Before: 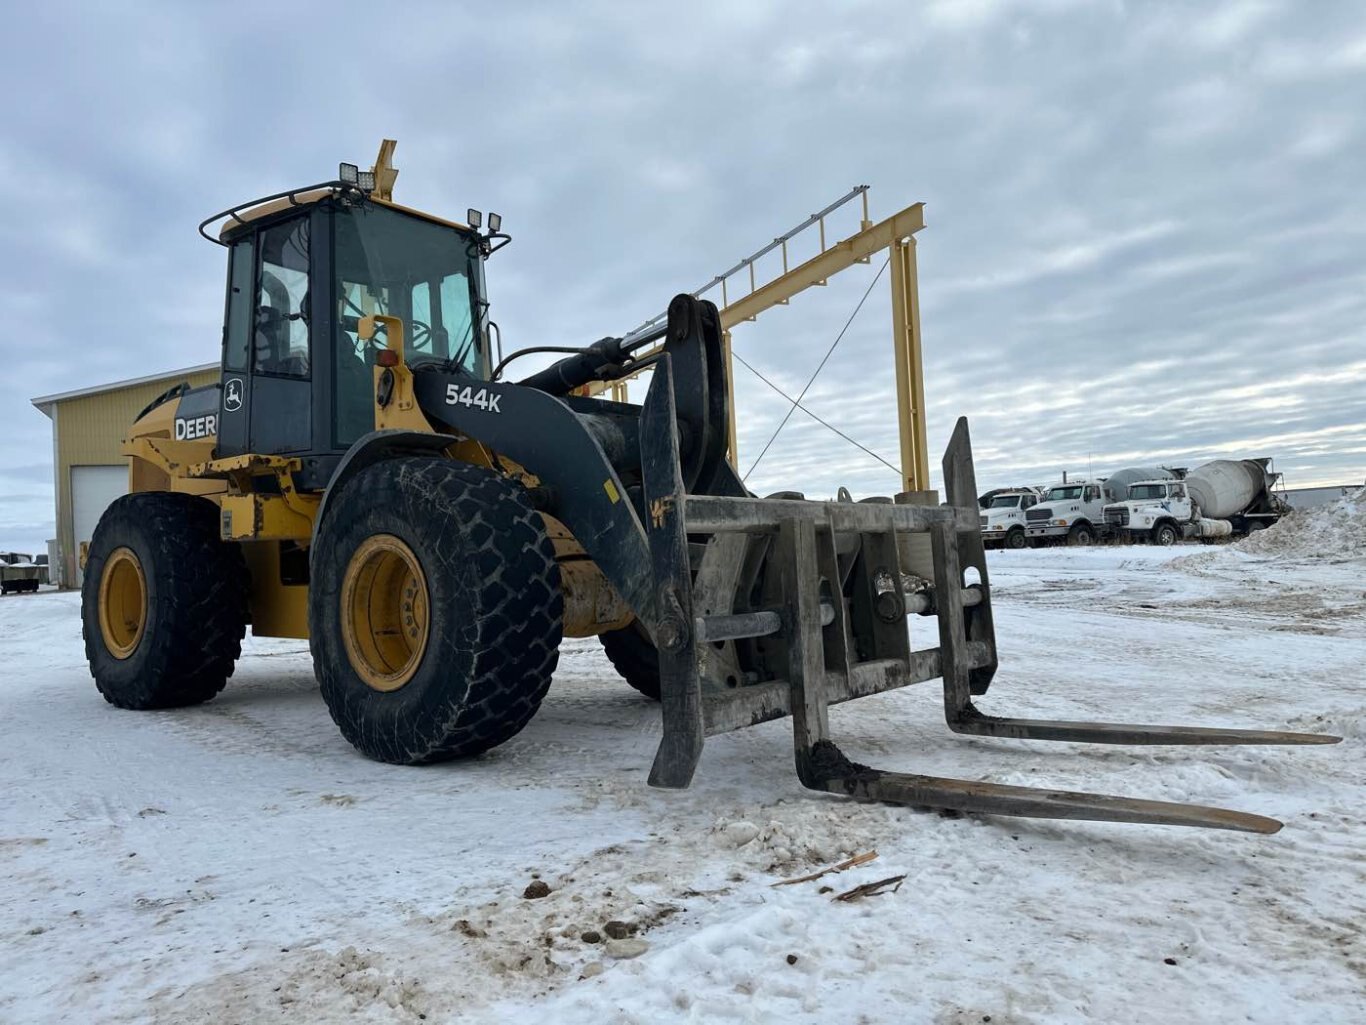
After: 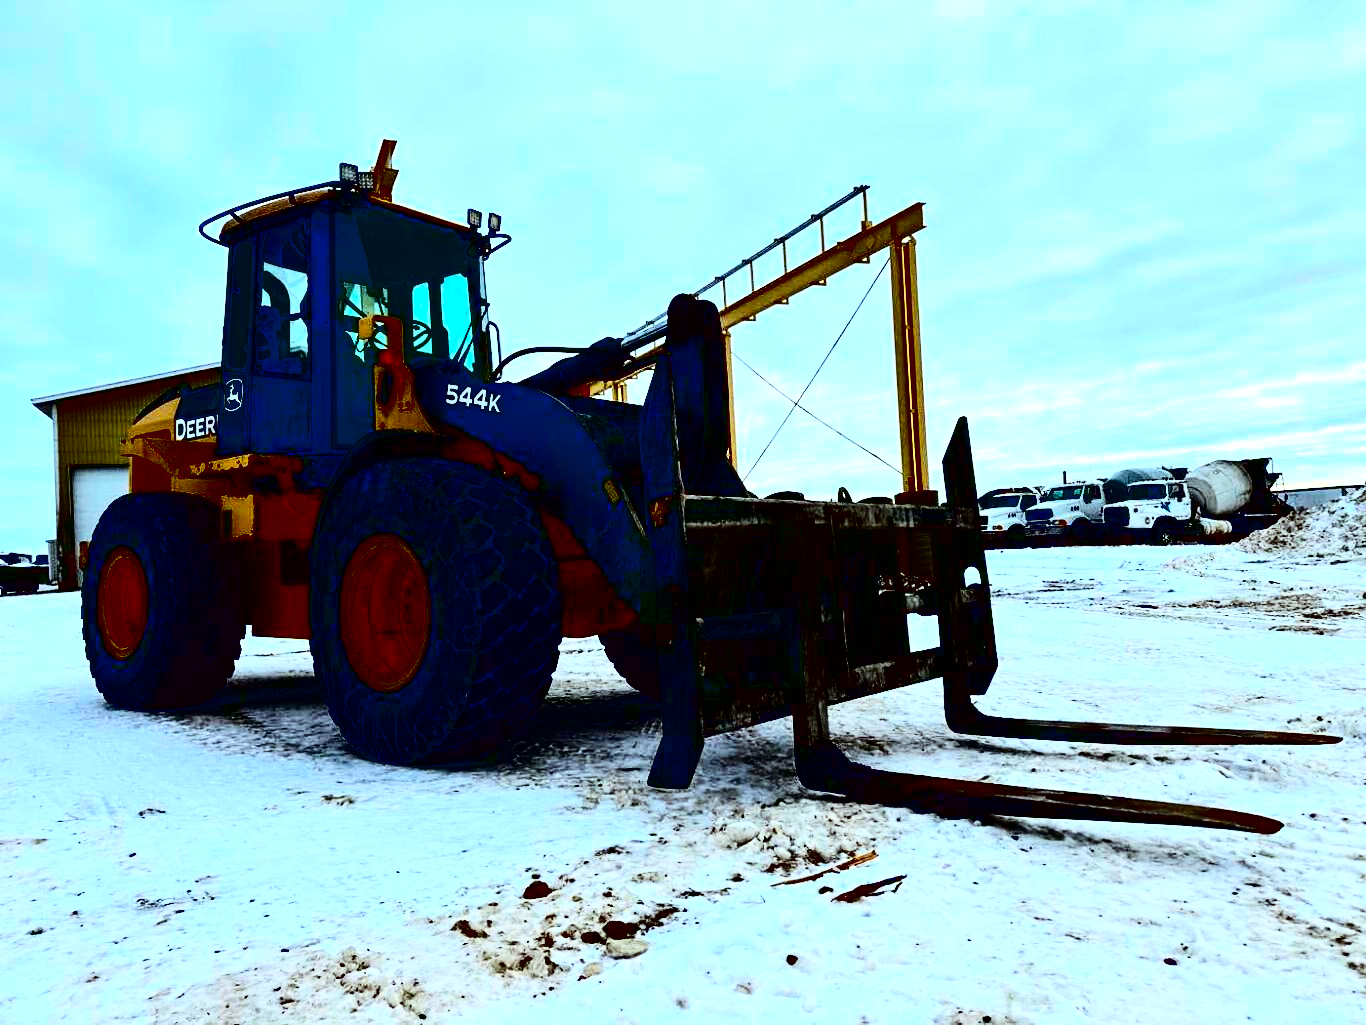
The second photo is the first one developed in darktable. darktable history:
color correction: highlights a* -4.98, highlights b* -3.76, shadows a* 3.83, shadows b* 4.08
exposure: black level correction 0.04, exposure 0.5 EV, compensate highlight preservation false
contrast brightness saturation: contrast 0.77, brightness -1, saturation 1
